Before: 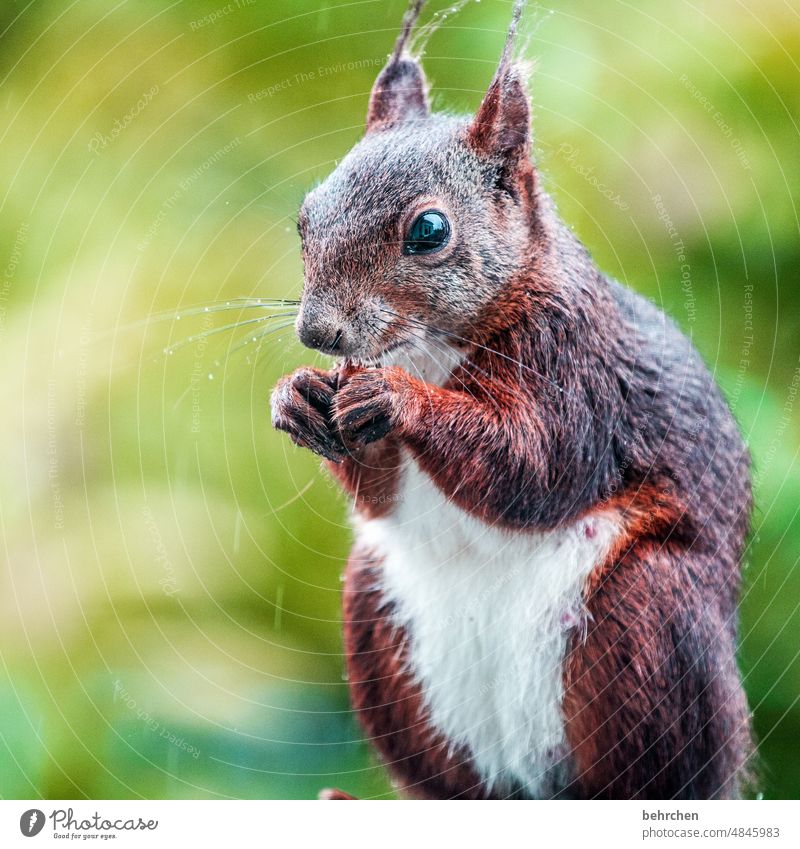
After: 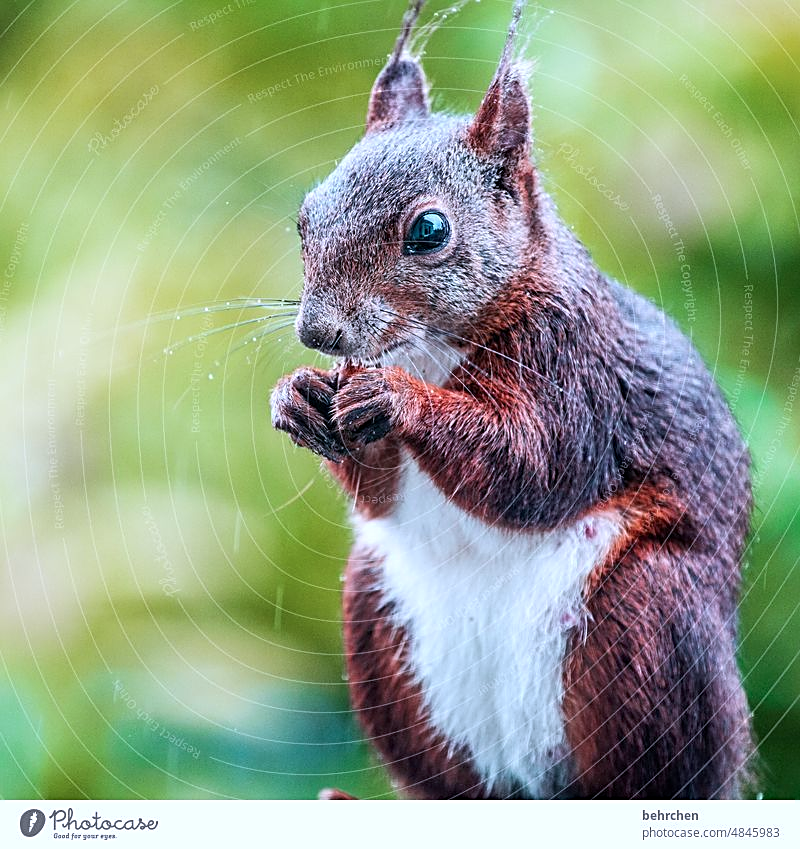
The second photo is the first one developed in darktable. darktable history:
color calibration: illuminant as shot in camera, x 0.37, y 0.382, temperature 4317.51 K
sharpen: amount 0.499
